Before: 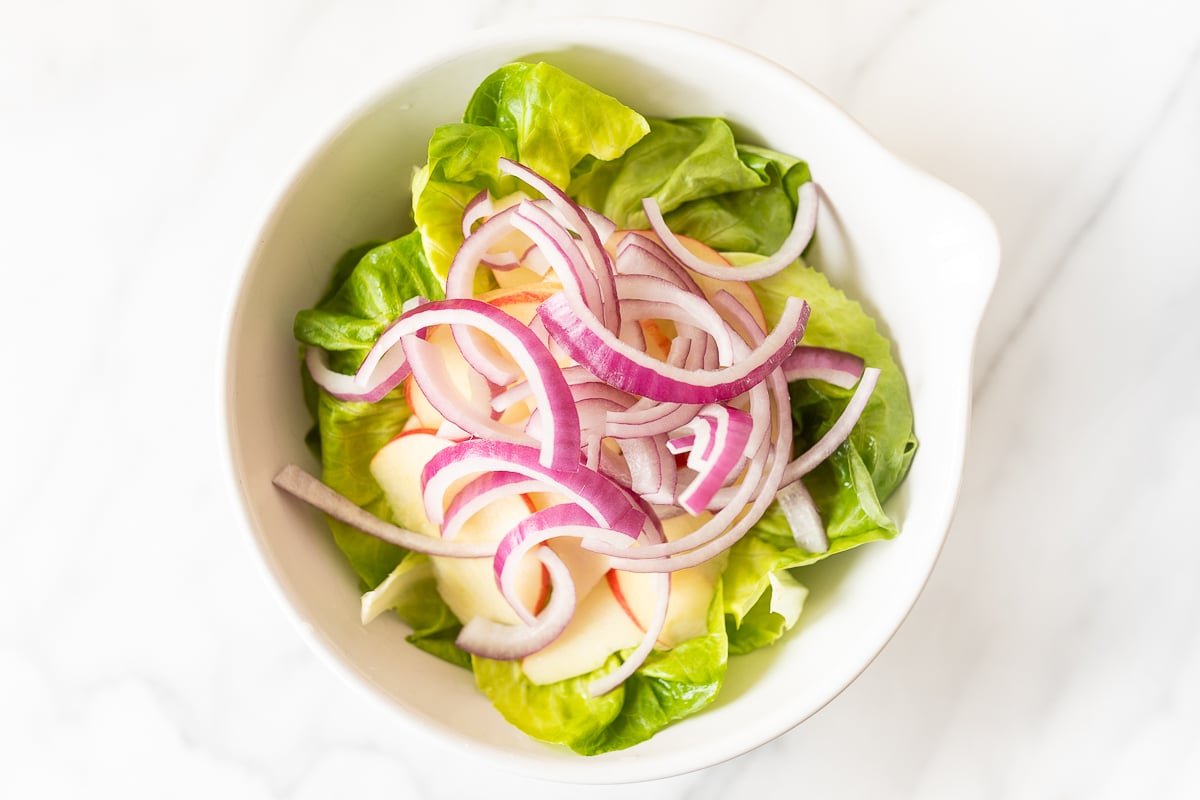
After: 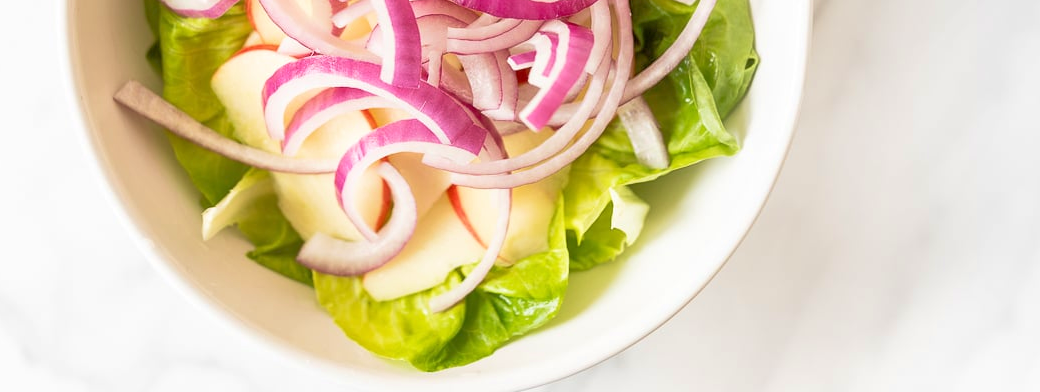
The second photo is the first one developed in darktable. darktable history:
velvia: on, module defaults
crop and rotate: left 13.304%, top 48.012%, bottom 2.946%
tone equalizer: -7 EV 0.151 EV, -6 EV 0.591 EV, -5 EV 1.14 EV, -4 EV 1.31 EV, -3 EV 1.16 EV, -2 EV 0.6 EV, -1 EV 0.164 EV
